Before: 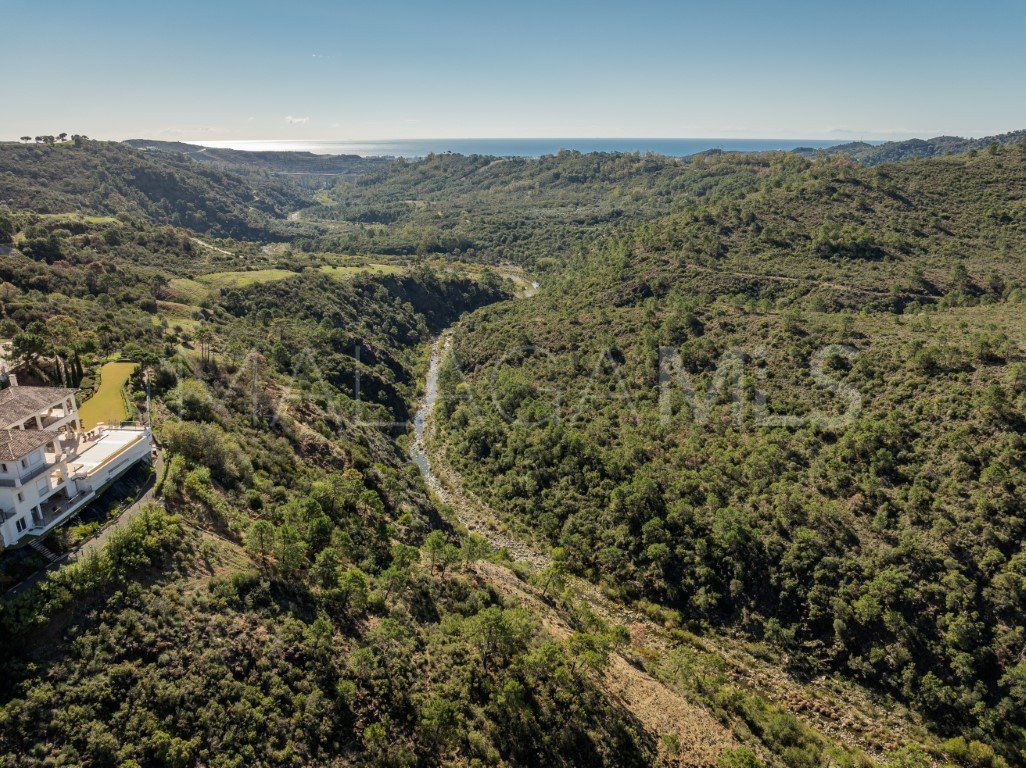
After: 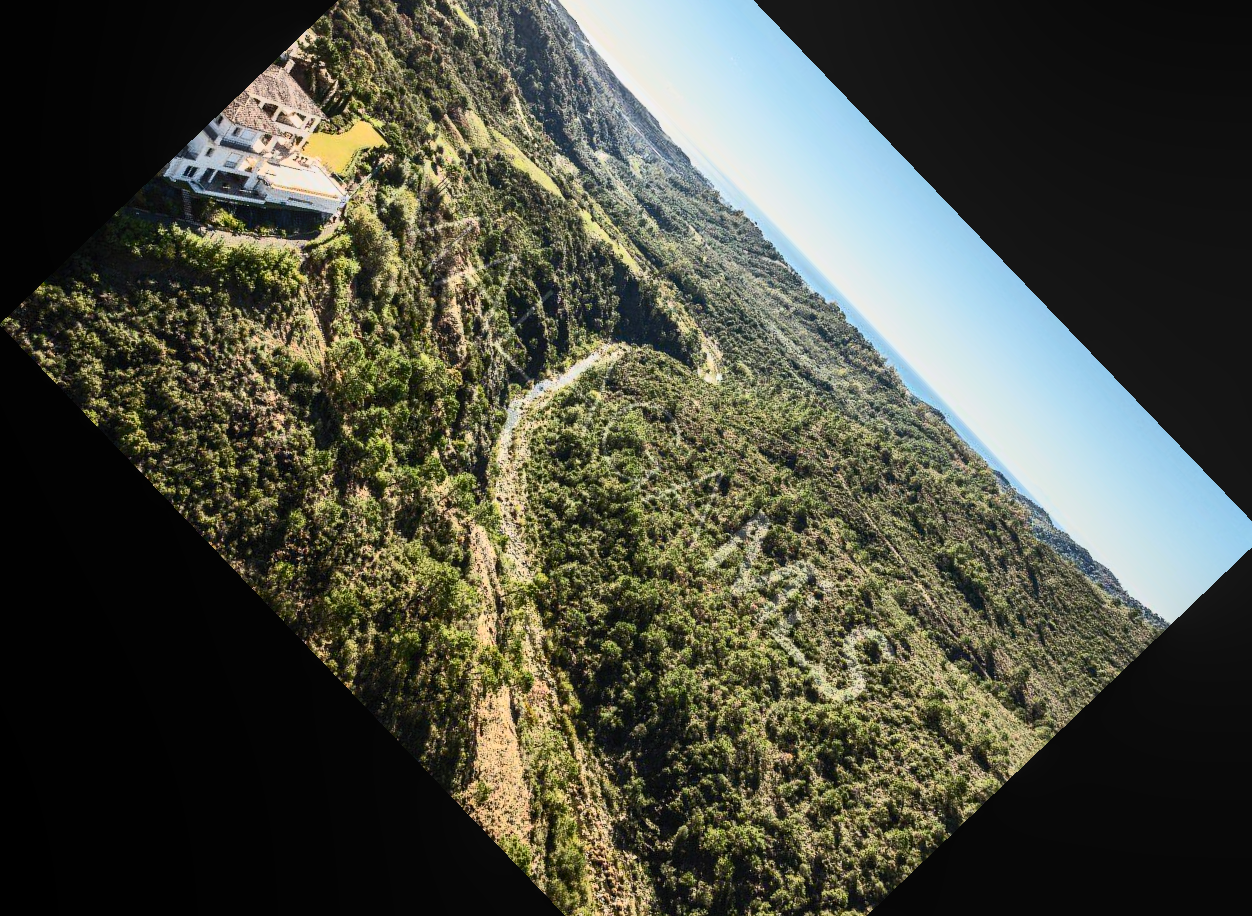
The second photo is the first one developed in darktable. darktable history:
contrast brightness saturation: contrast 0.62, brightness 0.34, saturation 0.14
crop and rotate: angle -46.26°, top 16.234%, right 0.912%, bottom 11.704%
local contrast: detail 110%
